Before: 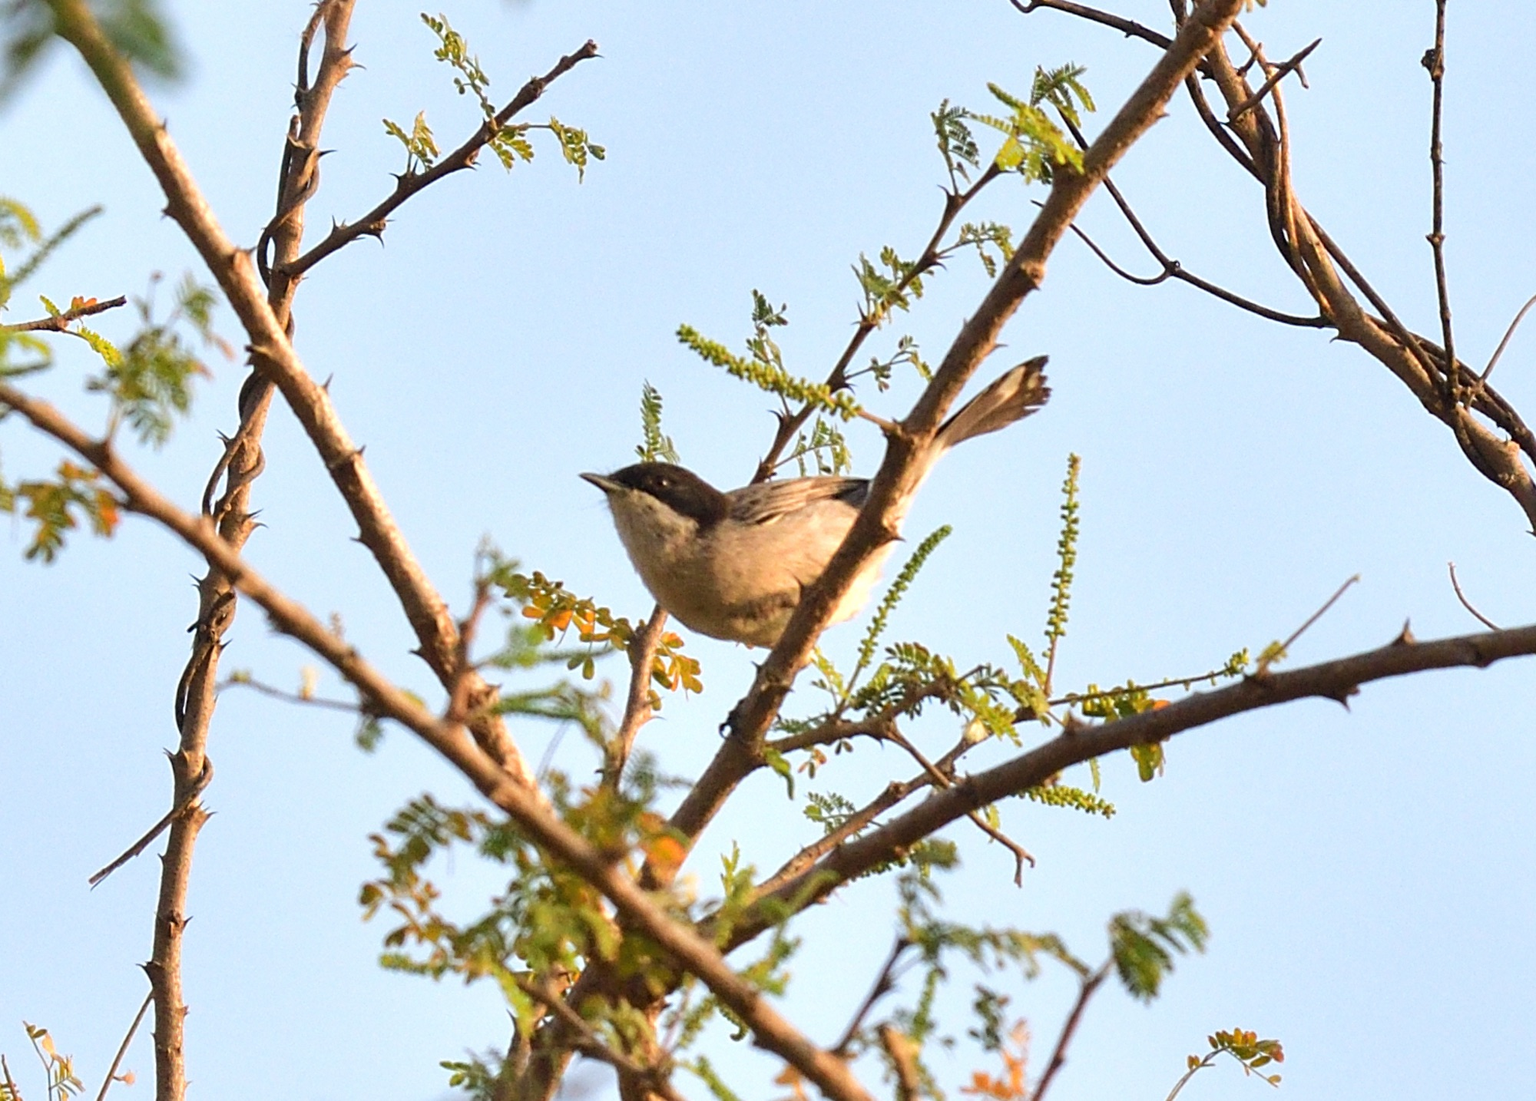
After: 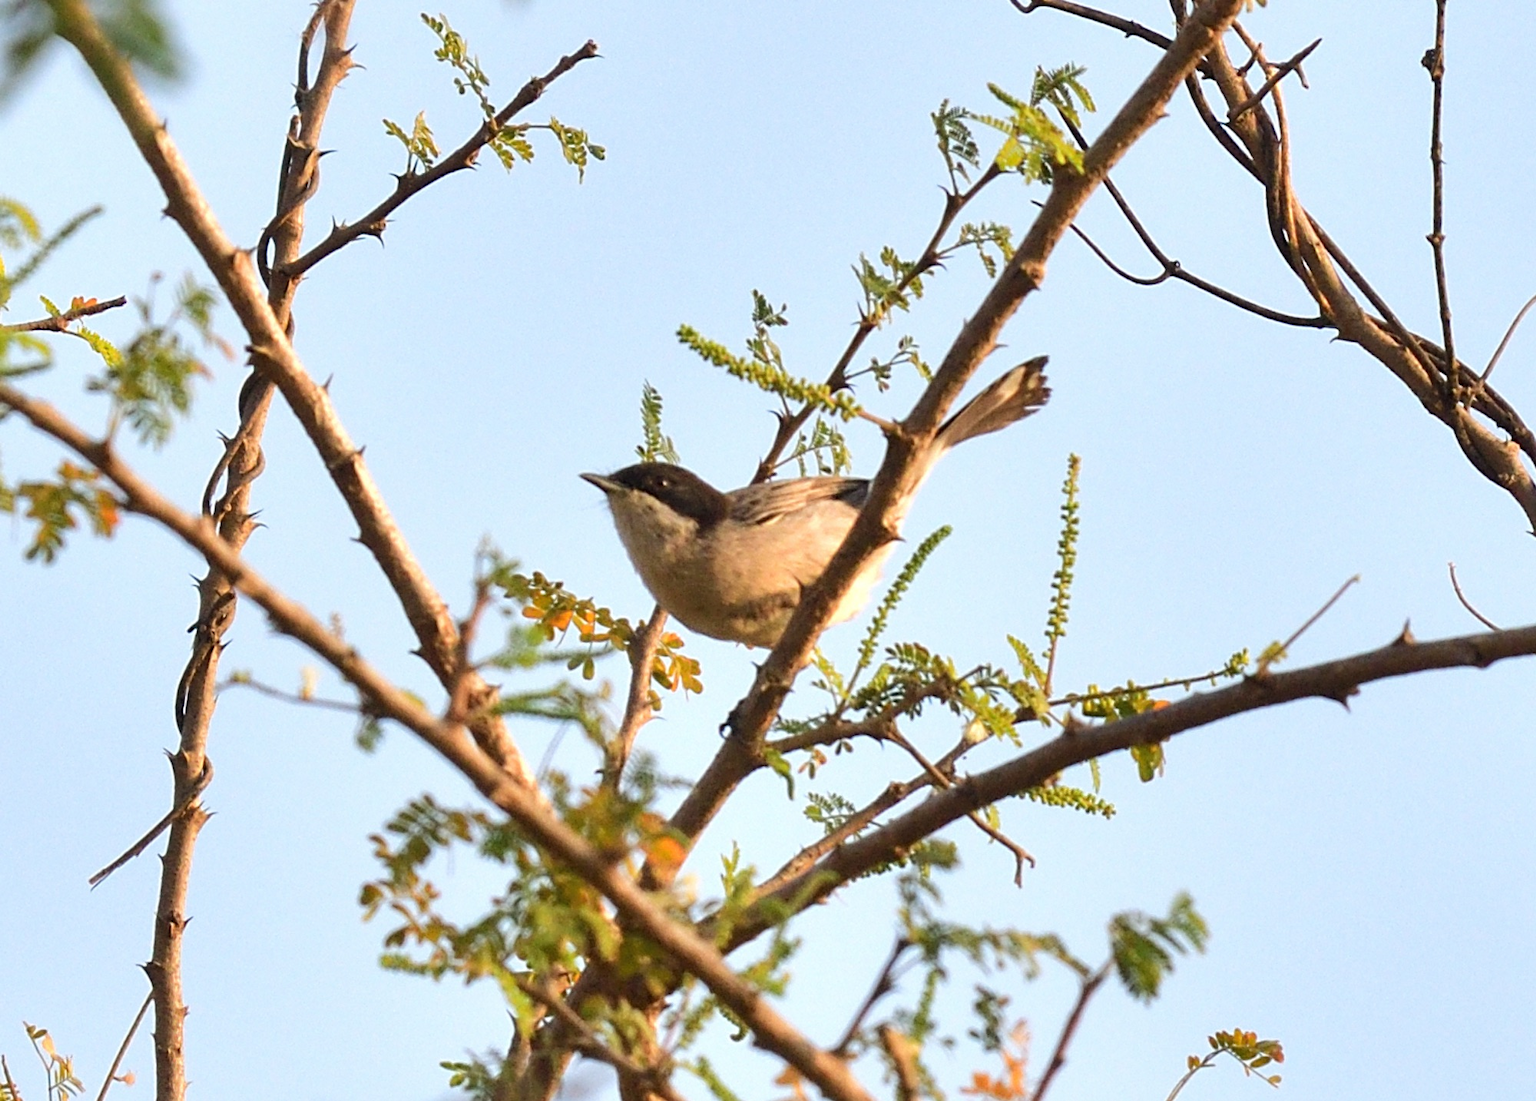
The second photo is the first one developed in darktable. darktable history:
tone equalizer: smoothing diameter 24.79%, edges refinement/feathering 11.77, preserve details guided filter
